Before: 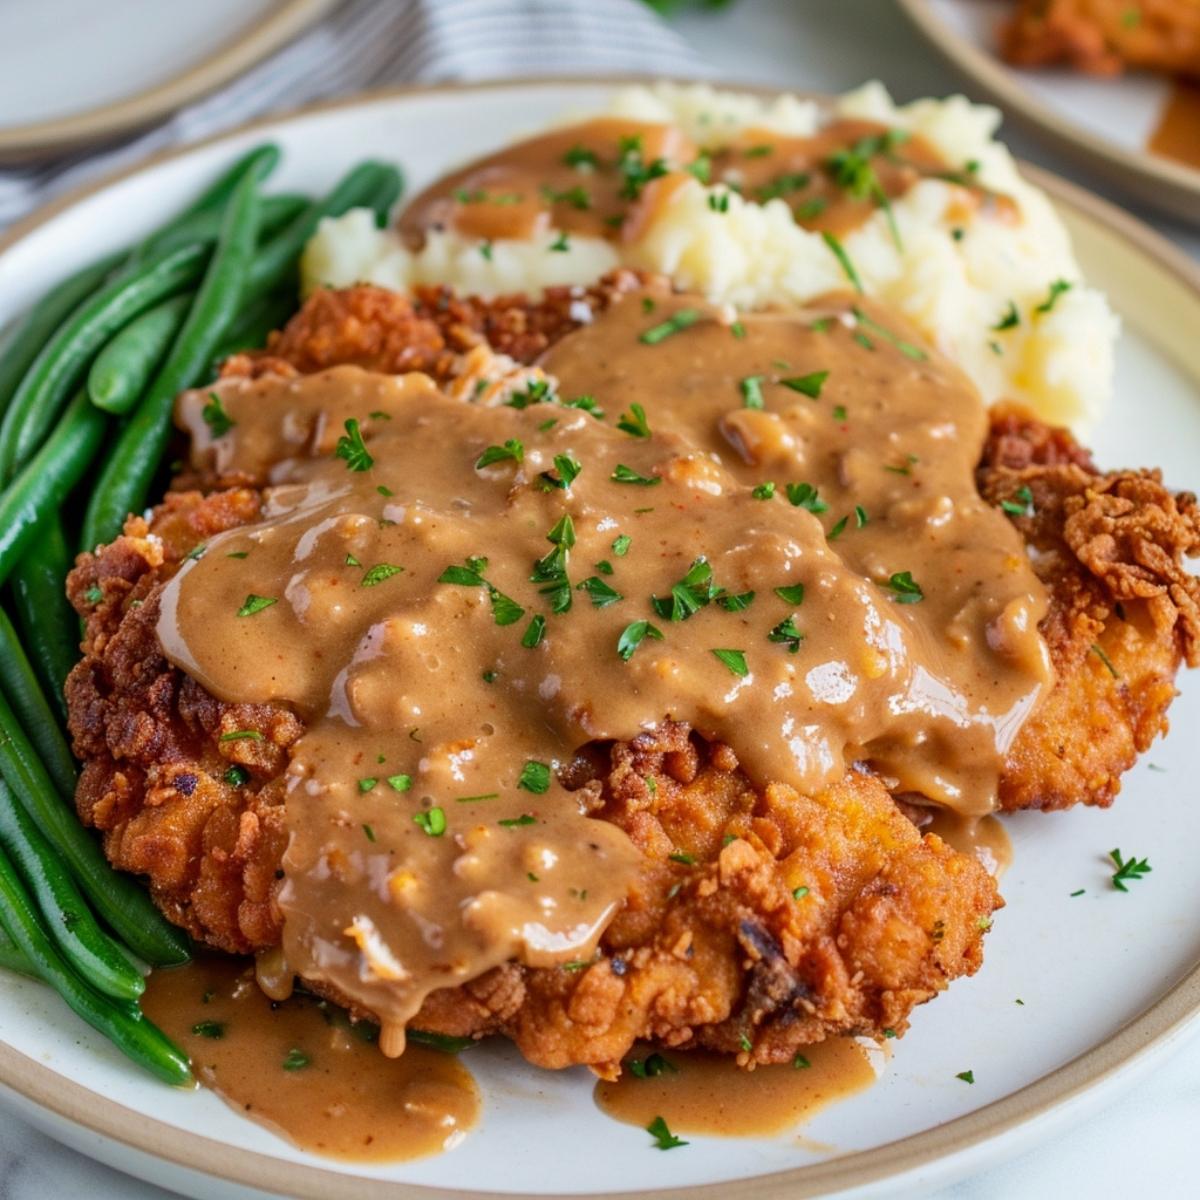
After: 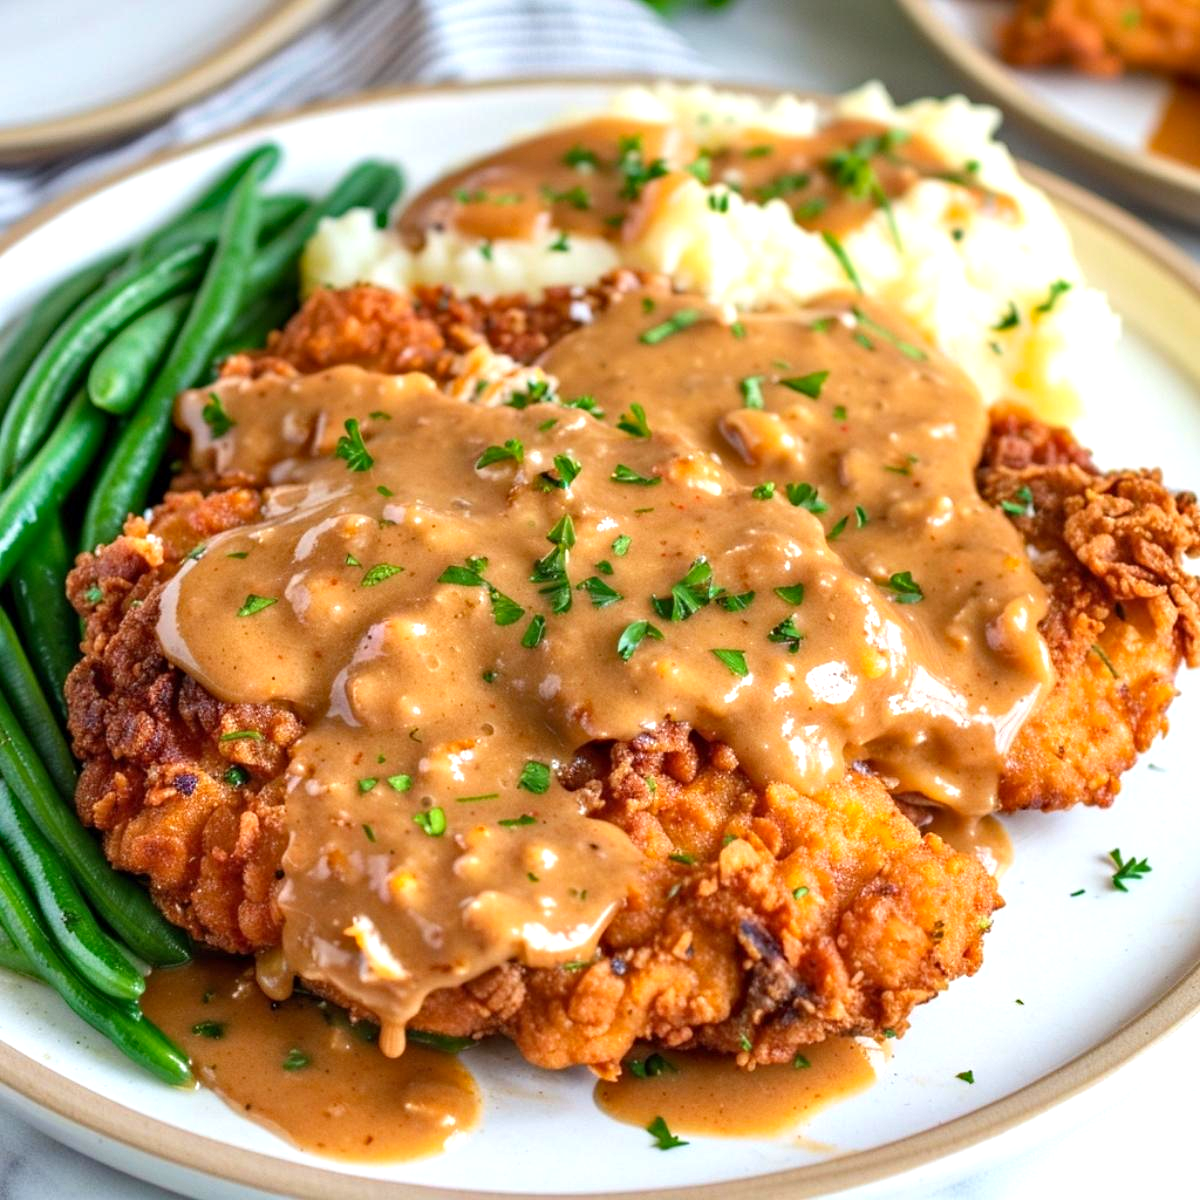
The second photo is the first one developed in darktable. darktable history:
haze removal: adaptive false
exposure: exposure 0.643 EV, compensate highlight preservation false
